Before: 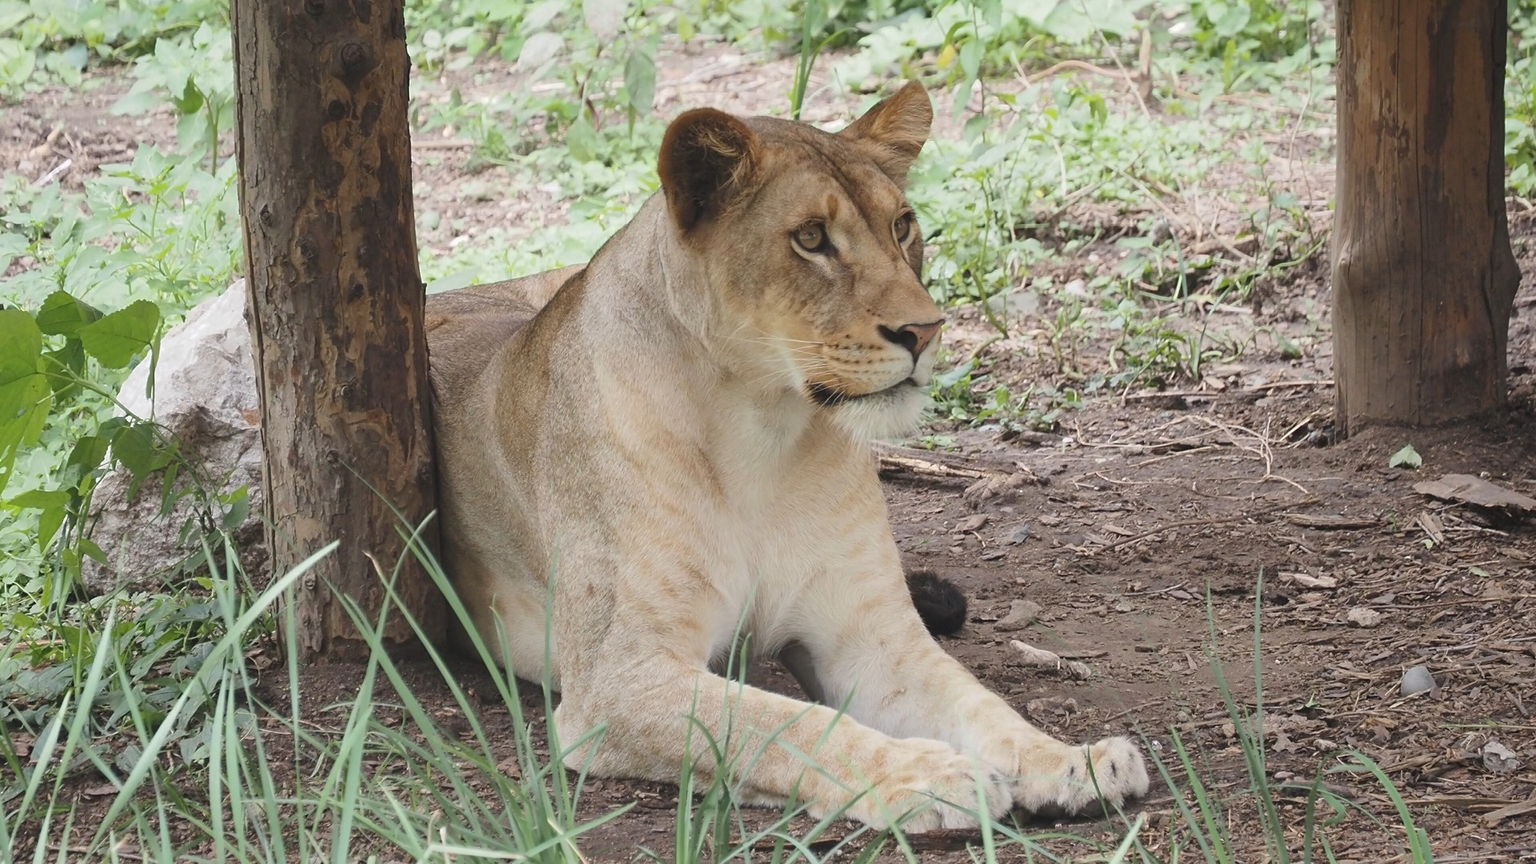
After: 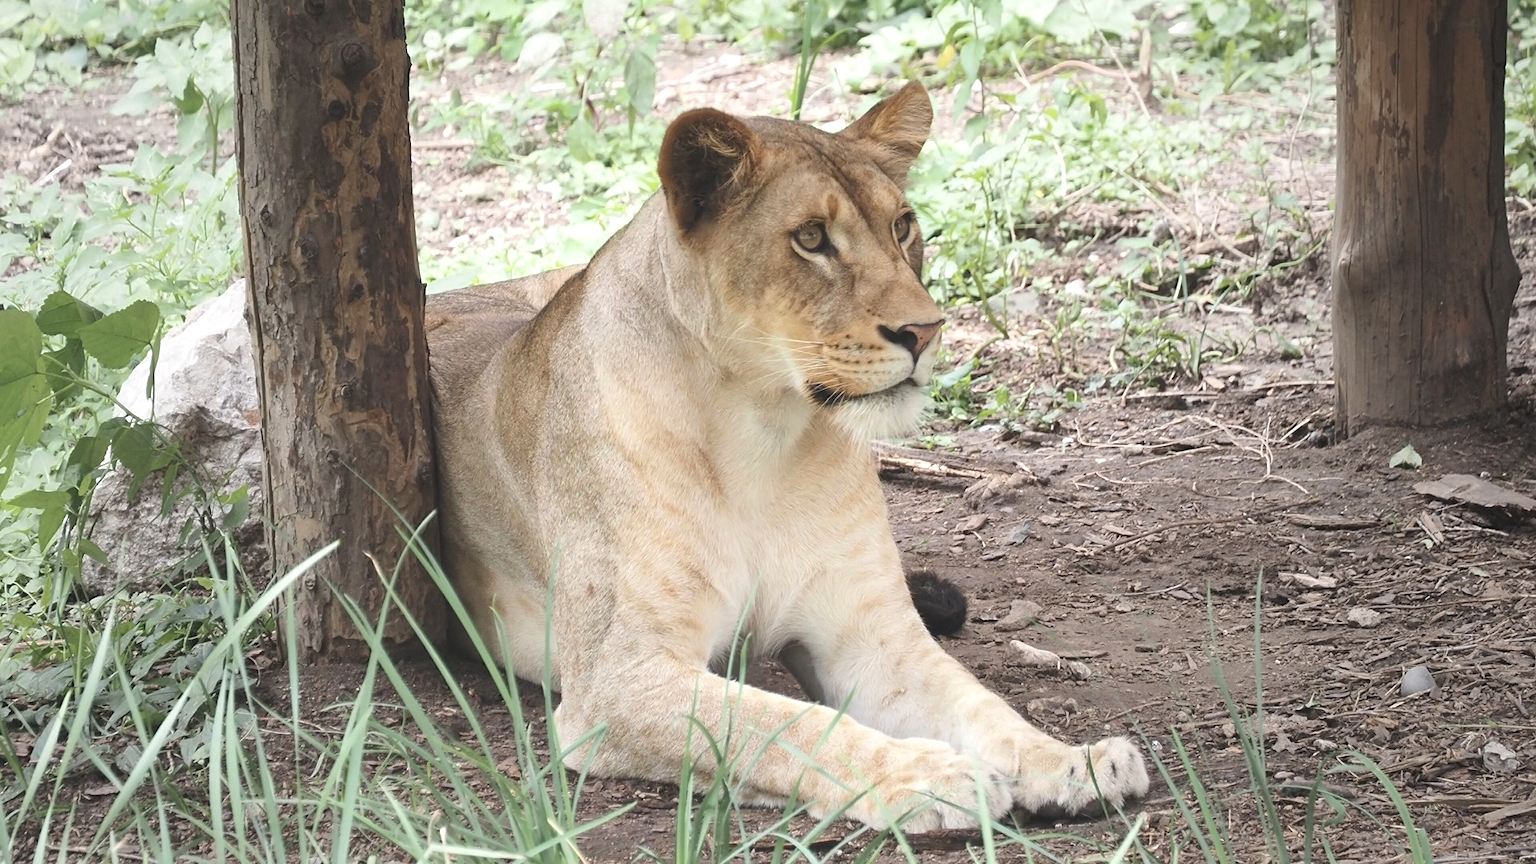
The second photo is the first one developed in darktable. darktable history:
exposure: exposure 0.603 EV, compensate exposure bias true, compensate highlight preservation false
vignetting: fall-off start 16.88%, fall-off radius 99.09%, brightness -0.19, saturation -0.305, center (-0.035, 0.153), width/height ratio 0.711
